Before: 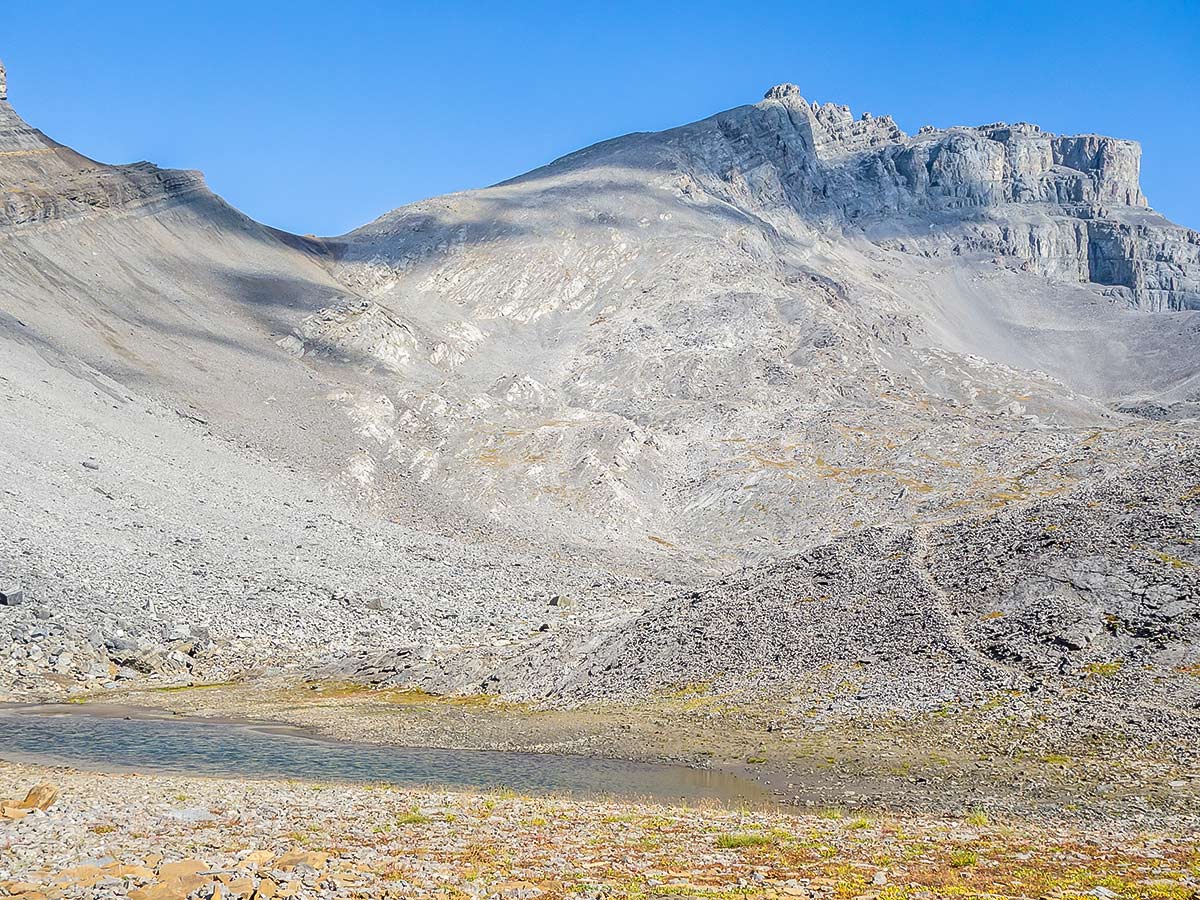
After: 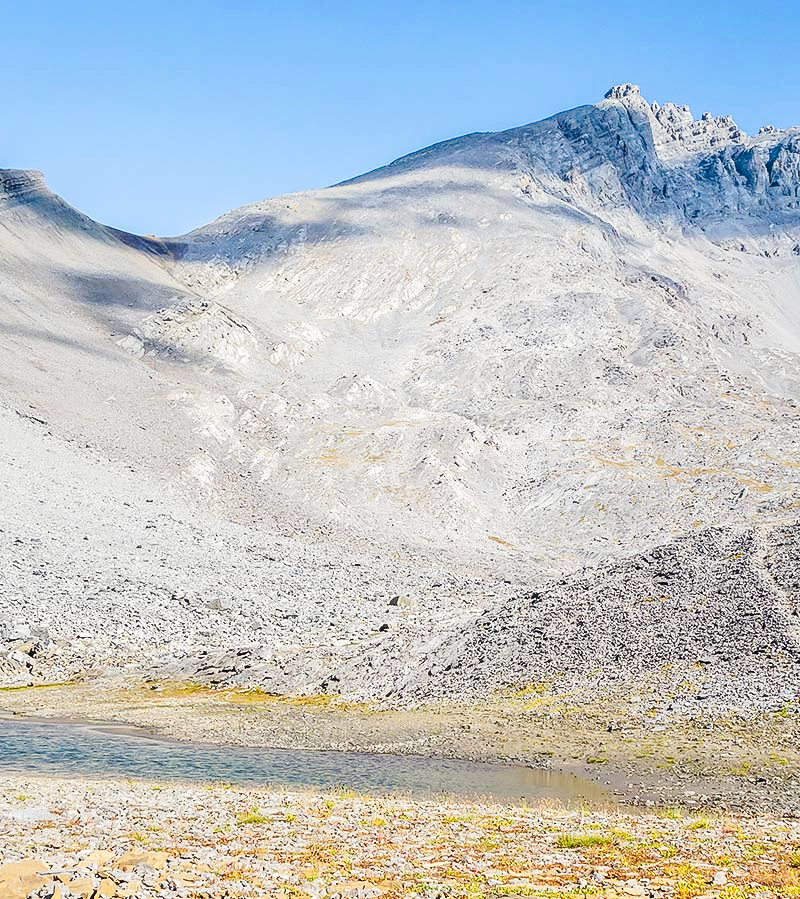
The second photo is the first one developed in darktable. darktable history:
crop and rotate: left 13.34%, right 19.976%
tone curve: curves: ch0 [(0, 0.023) (0.103, 0.087) (0.295, 0.297) (0.445, 0.531) (0.553, 0.665) (0.735, 0.843) (0.994, 1)]; ch1 [(0, 0) (0.427, 0.346) (0.456, 0.426) (0.484, 0.494) (0.509, 0.505) (0.535, 0.56) (0.581, 0.632) (0.646, 0.715) (1, 1)]; ch2 [(0, 0) (0.369, 0.388) (0.449, 0.431) (0.501, 0.495) (0.533, 0.518) (0.572, 0.612) (0.677, 0.752) (1, 1)], preserve colors none
